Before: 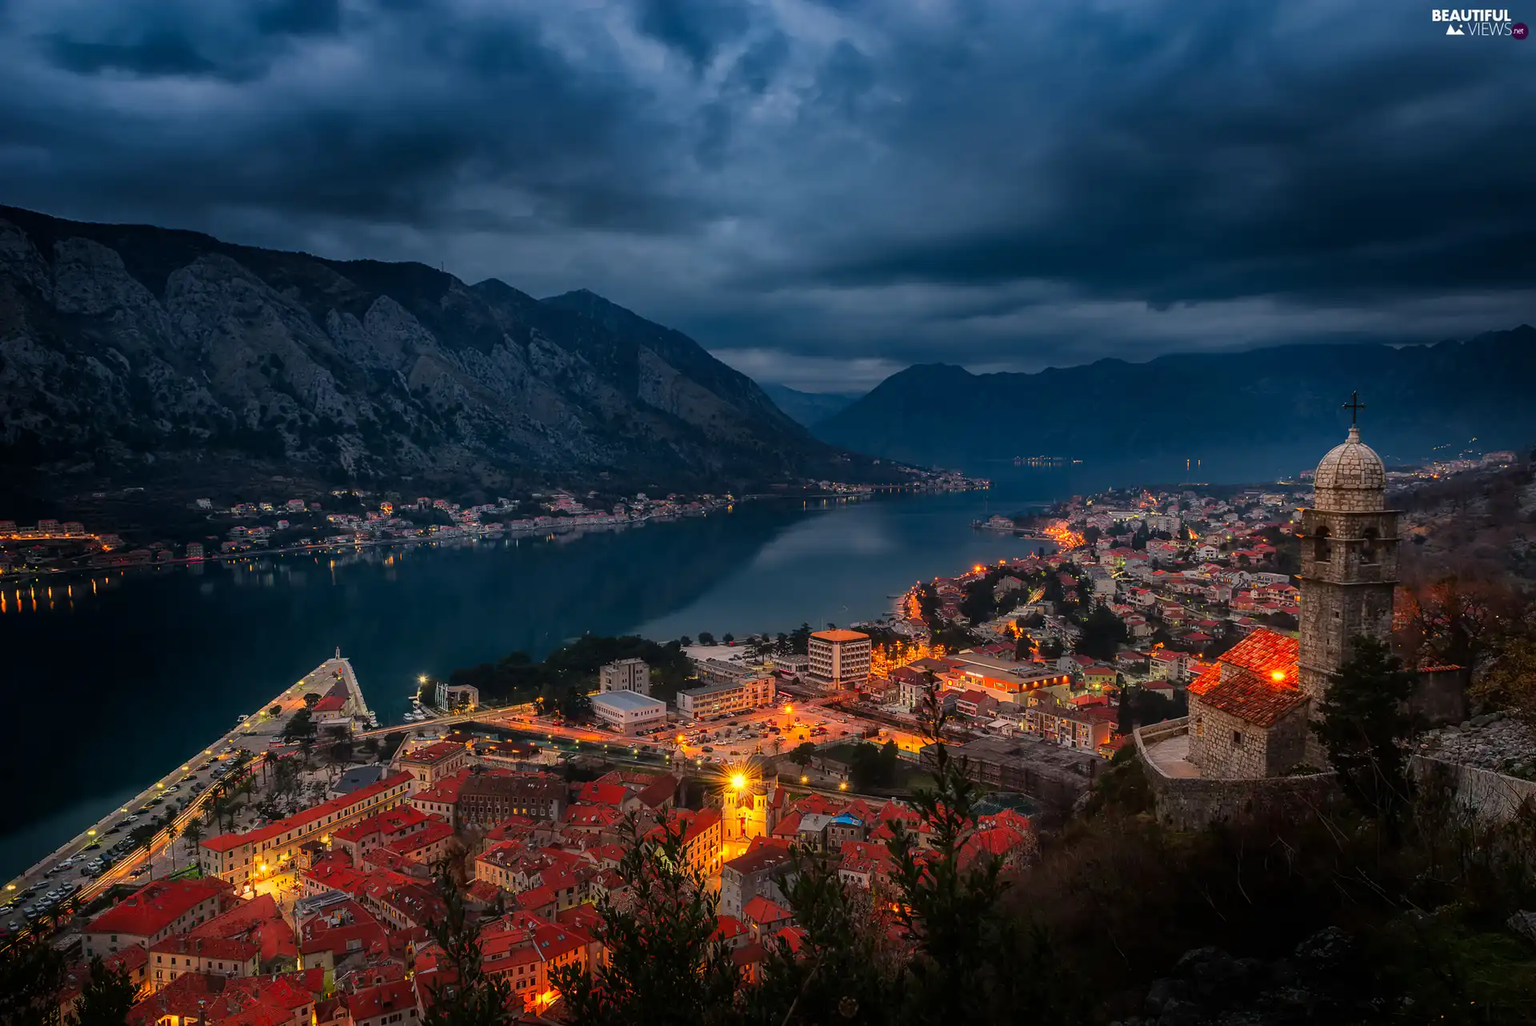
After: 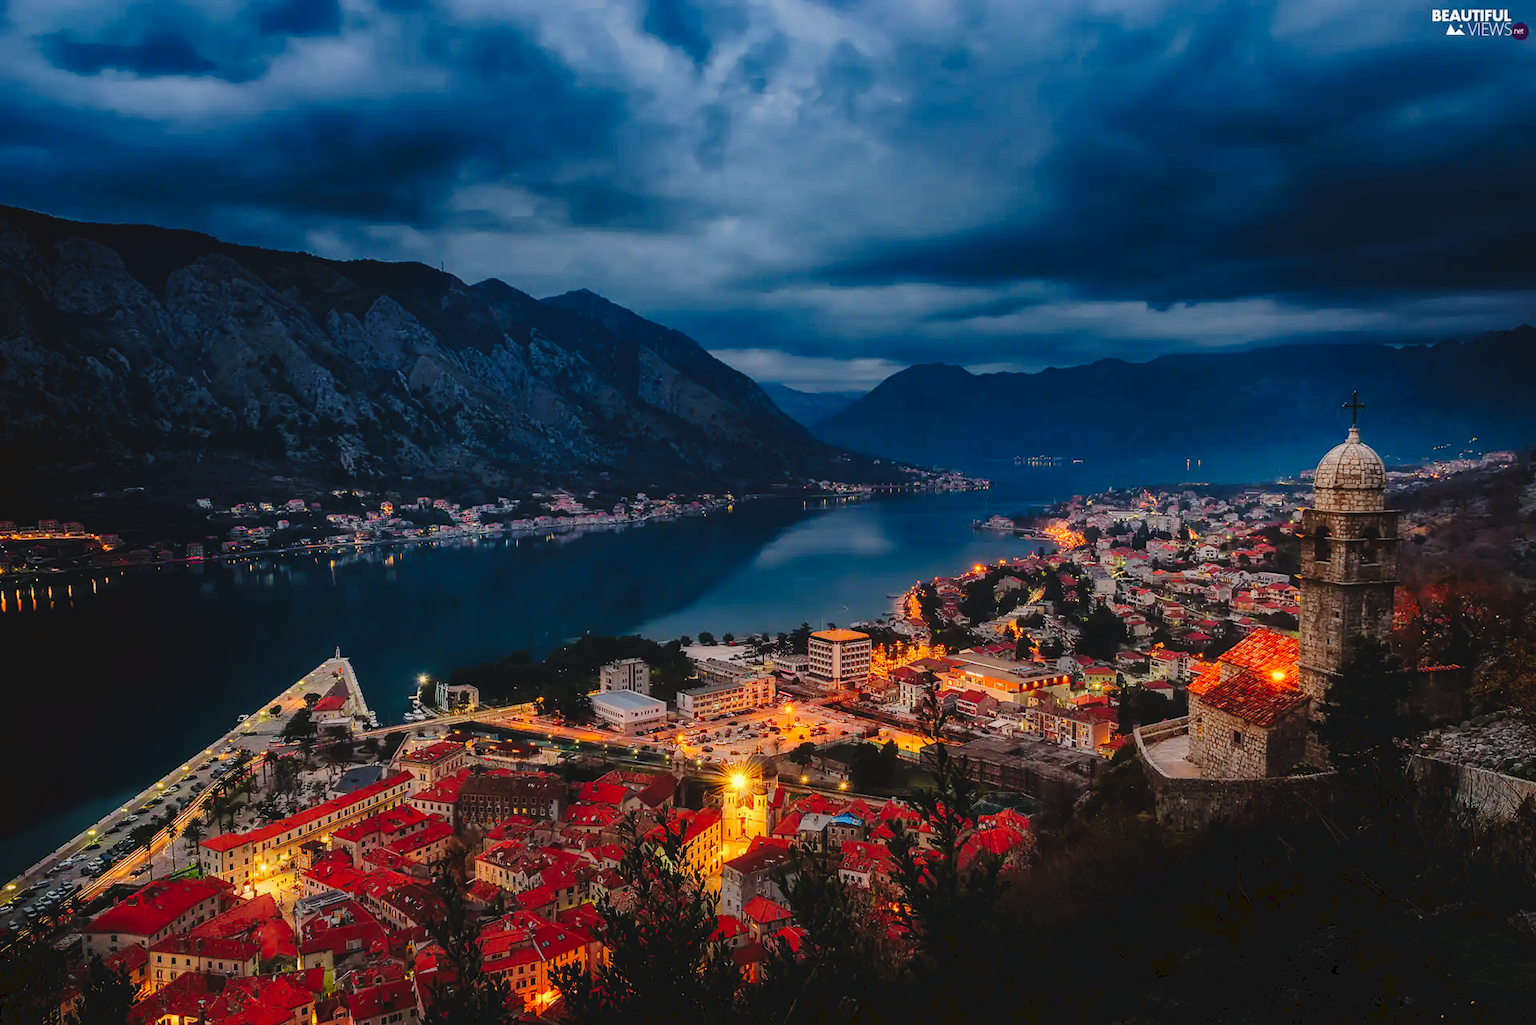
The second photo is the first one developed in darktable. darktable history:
tone curve: curves: ch0 [(0, 0) (0.003, 0.064) (0.011, 0.065) (0.025, 0.061) (0.044, 0.068) (0.069, 0.083) (0.1, 0.102) (0.136, 0.126) (0.177, 0.172) (0.224, 0.225) (0.277, 0.306) (0.335, 0.397) (0.399, 0.483) (0.468, 0.56) (0.543, 0.634) (0.623, 0.708) (0.709, 0.77) (0.801, 0.832) (0.898, 0.899) (1, 1)], preserve colors none
